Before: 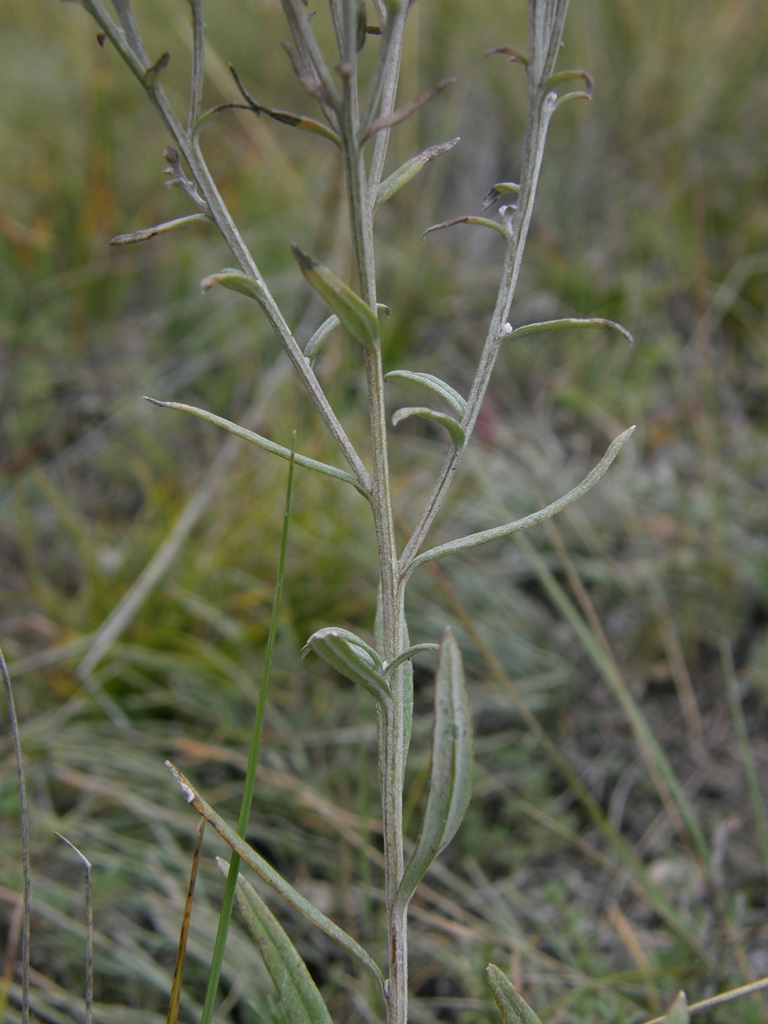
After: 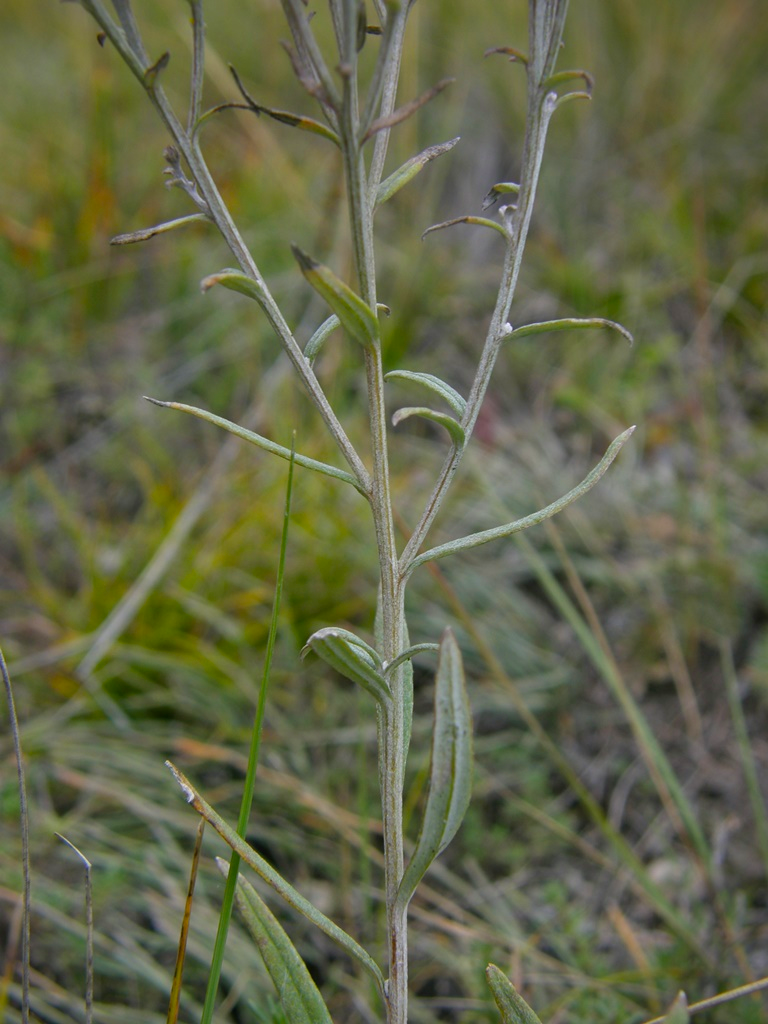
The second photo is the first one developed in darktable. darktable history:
color zones: curves: ch0 [(0, 0.48) (0.209, 0.398) (0.305, 0.332) (0.429, 0.493) (0.571, 0.5) (0.714, 0.5) (0.857, 0.5) (1, 0.48)]; ch1 [(0, 0.736) (0.143, 0.625) (0.225, 0.371) (0.429, 0.256) (0.571, 0.241) (0.714, 0.213) (0.857, 0.48) (1, 0.736)]; ch2 [(0, 0.448) (0.143, 0.498) (0.286, 0.5) (0.429, 0.5) (0.571, 0.5) (0.714, 0.5) (0.857, 0.5) (1, 0.448)], mix -124.12%
vignetting: fall-off start 91.48%, saturation -0.022, center (-0.148, 0.019)
shadows and highlights: shadows 25.01, highlights -25.36
color balance rgb: perceptual saturation grading › global saturation 18.63%, global vibrance 20%
